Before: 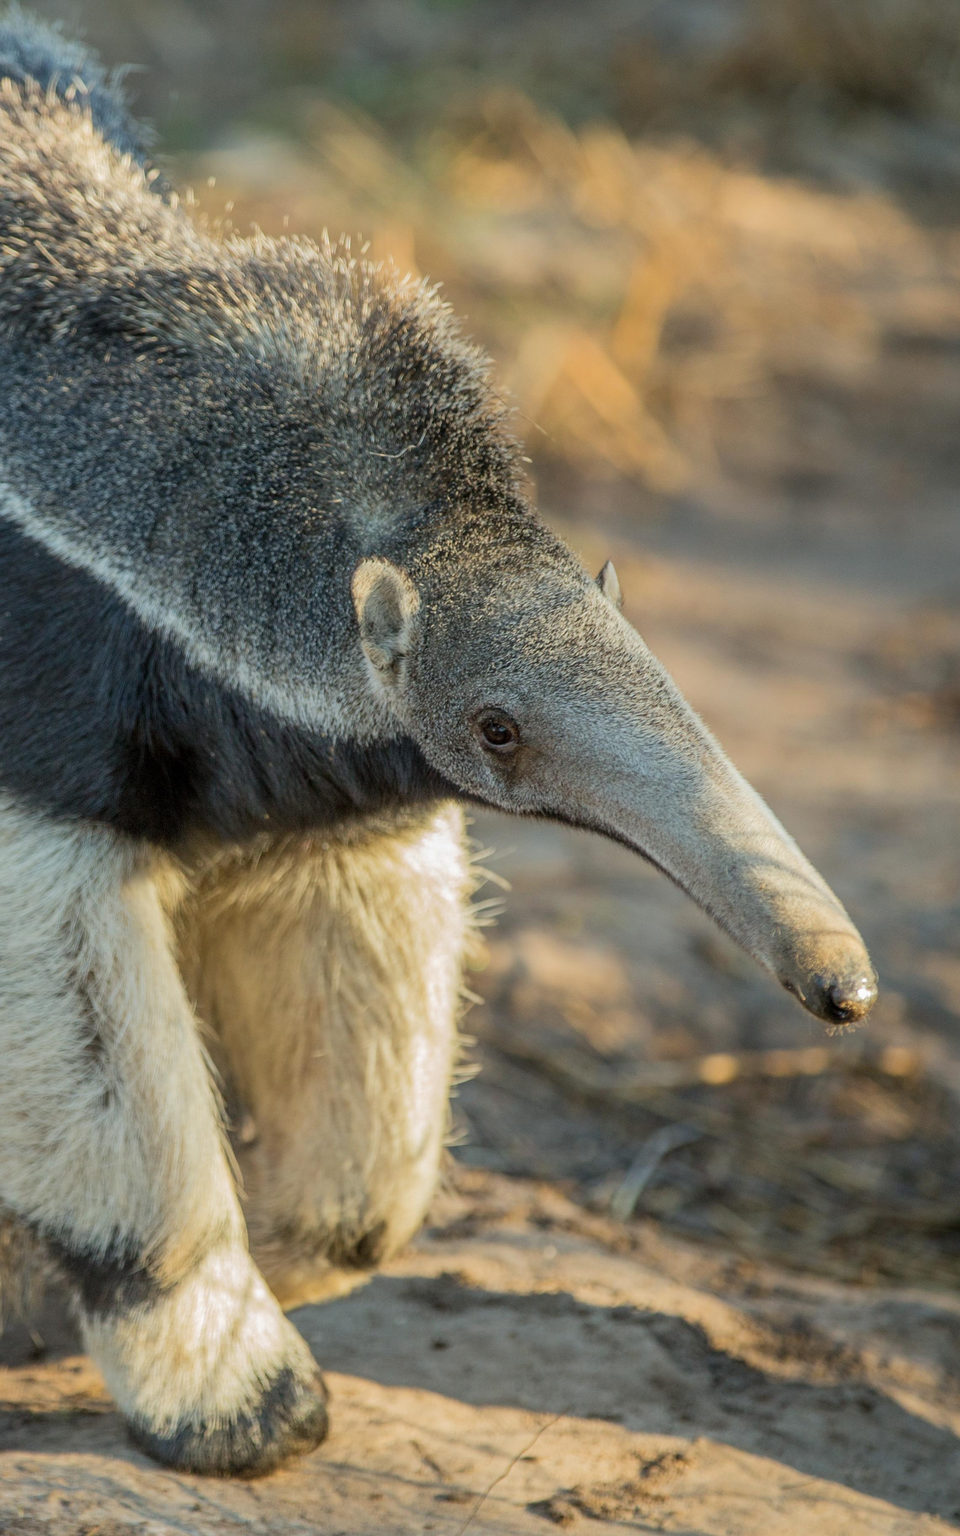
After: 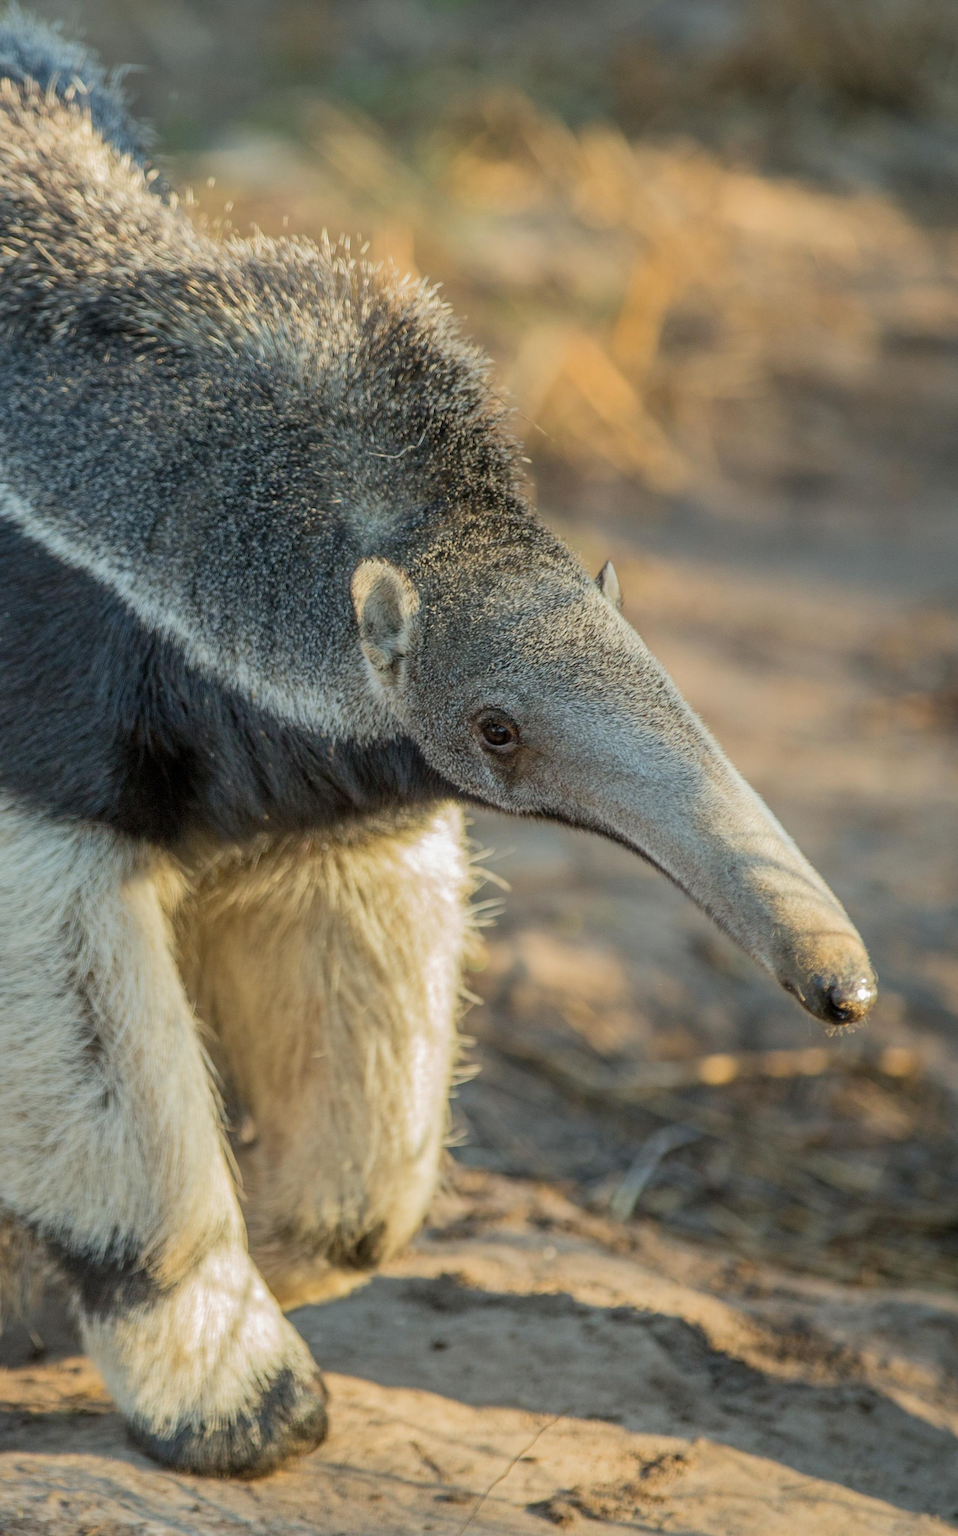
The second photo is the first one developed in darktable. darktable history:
crop and rotate: left 0.126%
shadows and highlights: shadows 25, highlights -25
